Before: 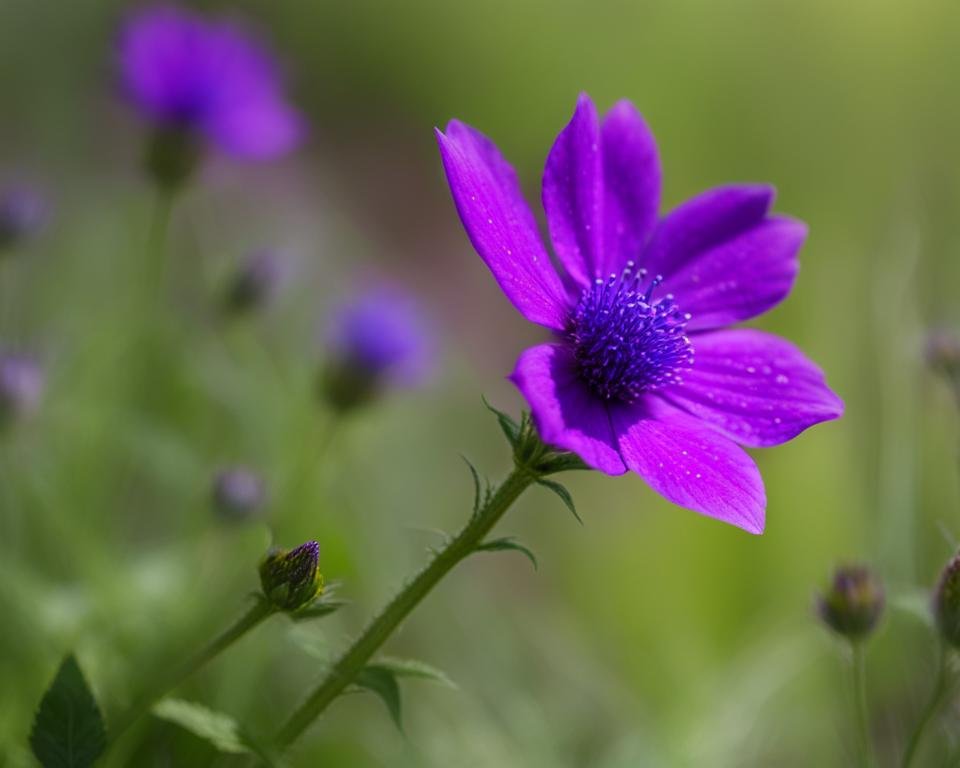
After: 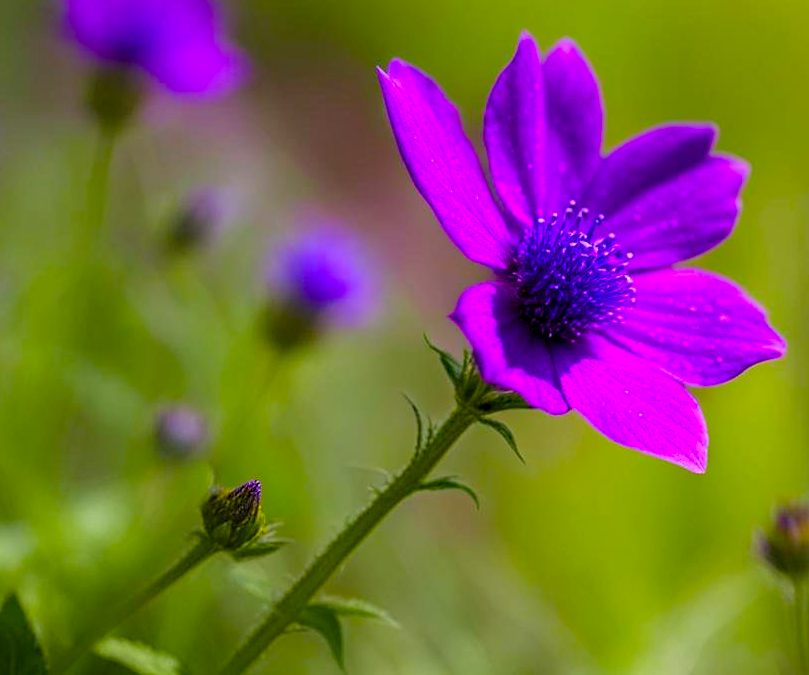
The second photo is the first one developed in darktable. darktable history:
local contrast: on, module defaults
crop: left 6.099%, top 7.996%, right 9.535%, bottom 3.989%
color balance rgb: power › luminance 0.931%, power › chroma 0.412%, power › hue 34.97°, perceptual saturation grading › global saturation 30.603%
sharpen: amount 0.201
contrast brightness saturation: brightness 0.089, saturation 0.194
haze removal: compatibility mode true
